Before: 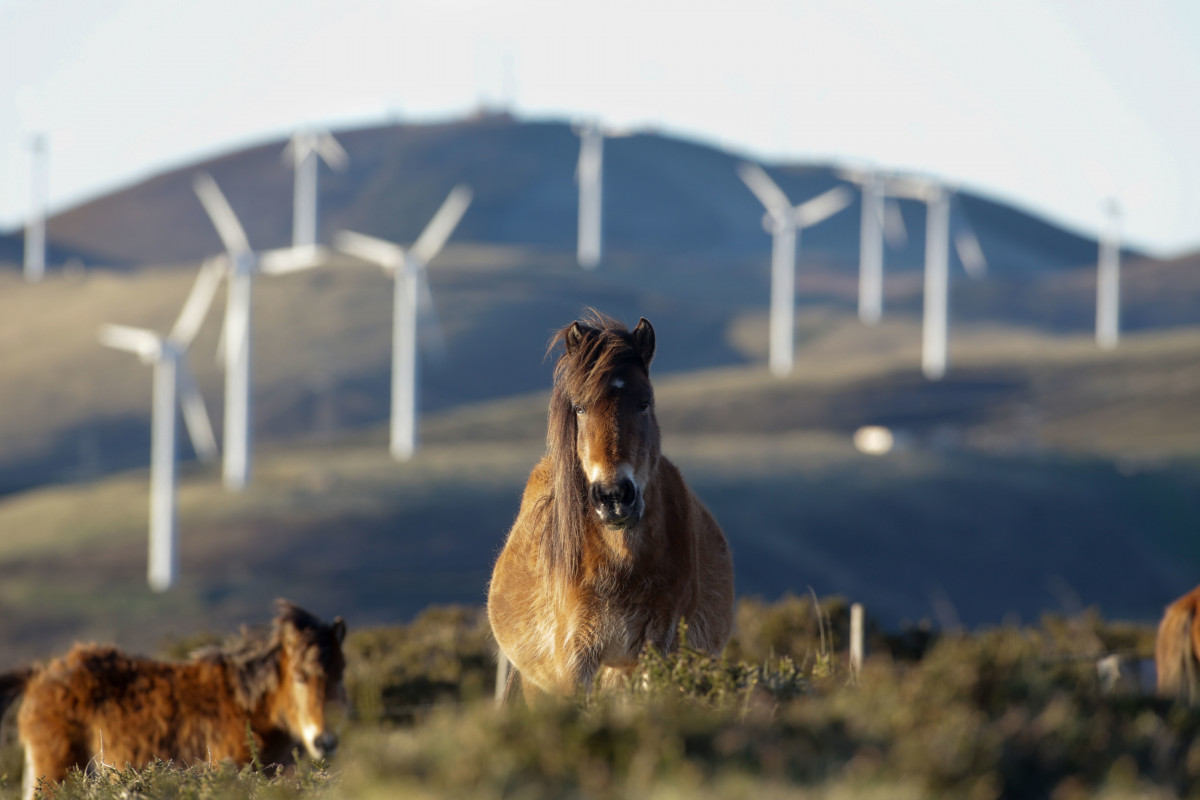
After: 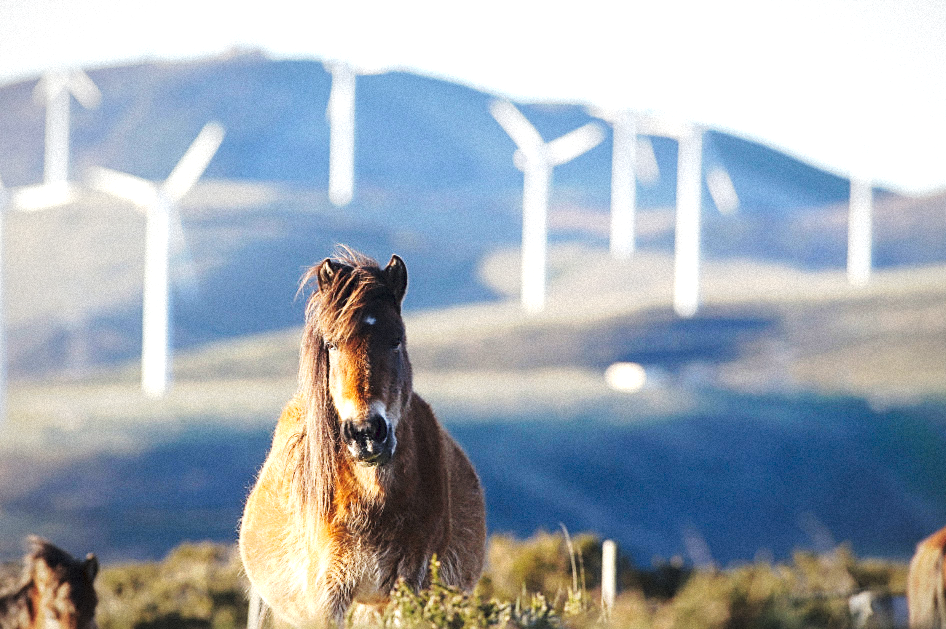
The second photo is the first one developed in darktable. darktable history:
grain: mid-tones bias 0%
tone curve: curves: ch0 [(0, 0) (0.003, 0.045) (0.011, 0.054) (0.025, 0.069) (0.044, 0.083) (0.069, 0.101) (0.1, 0.119) (0.136, 0.146) (0.177, 0.177) (0.224, 0.221) (0.277, 0.277) (0.335, 0.362) (0.399, 0.452) (0.468, 0.571) (0.543, 0.666) (0.623, 0.758) (0.709, 0.853) (0.801, 0.896) (0.898, 0.945) (1, 1)], preserve colors none
vignetting: fall-off radius 100%, width/height ratio 1.337
sharpen: on, module defaults
crop and rotate: left 20.74%, top 7.912%, right 0.375%, bottom 13.378%
exposure: black level correction 0, exposure 1.125 EV, compensate exposure bias true, compensate highlight preservation false
